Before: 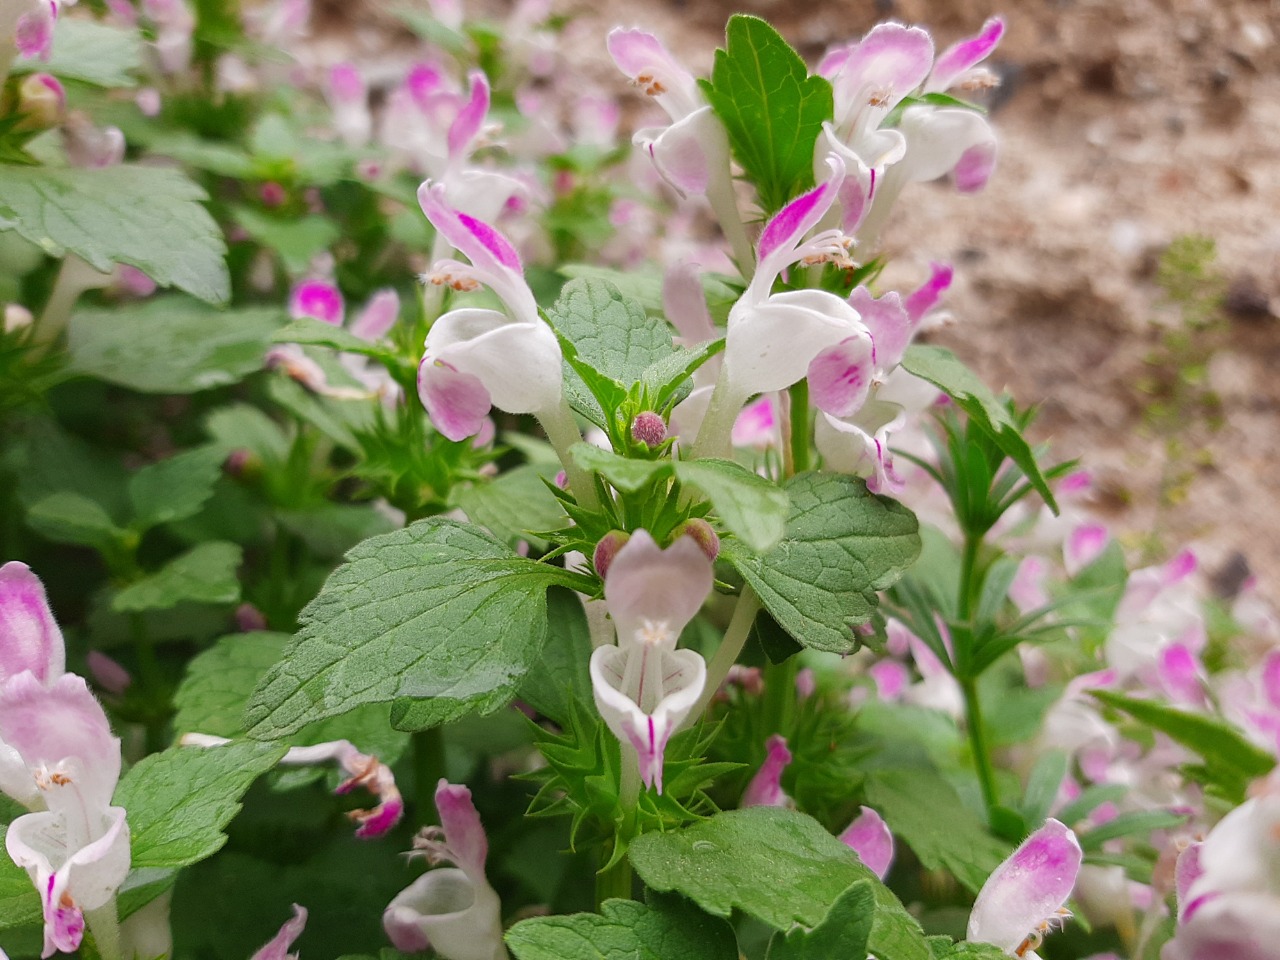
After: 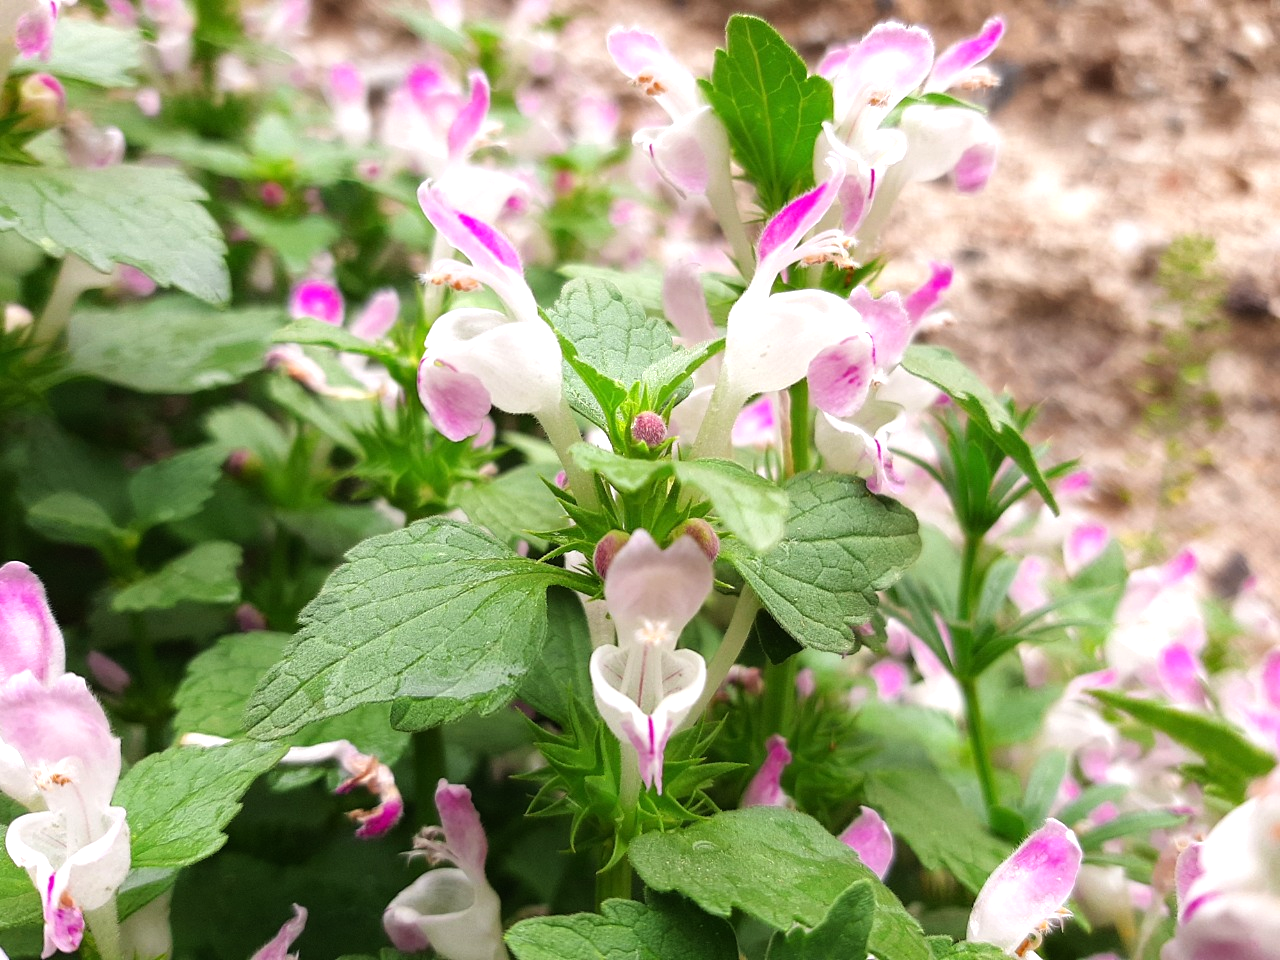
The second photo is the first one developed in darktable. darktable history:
tone equalizer: -8 EV -0.722 EV, -7 EV -0.702 EV, -6 EV -0.577 EV, -5 EV -0.397 EV, -3 EV 0.392 EV, -2 EV 0.6 EV, -1 EV 0.697 EV, +0 EV 0.781 EV, mask exposure compensation -0.486 EV
